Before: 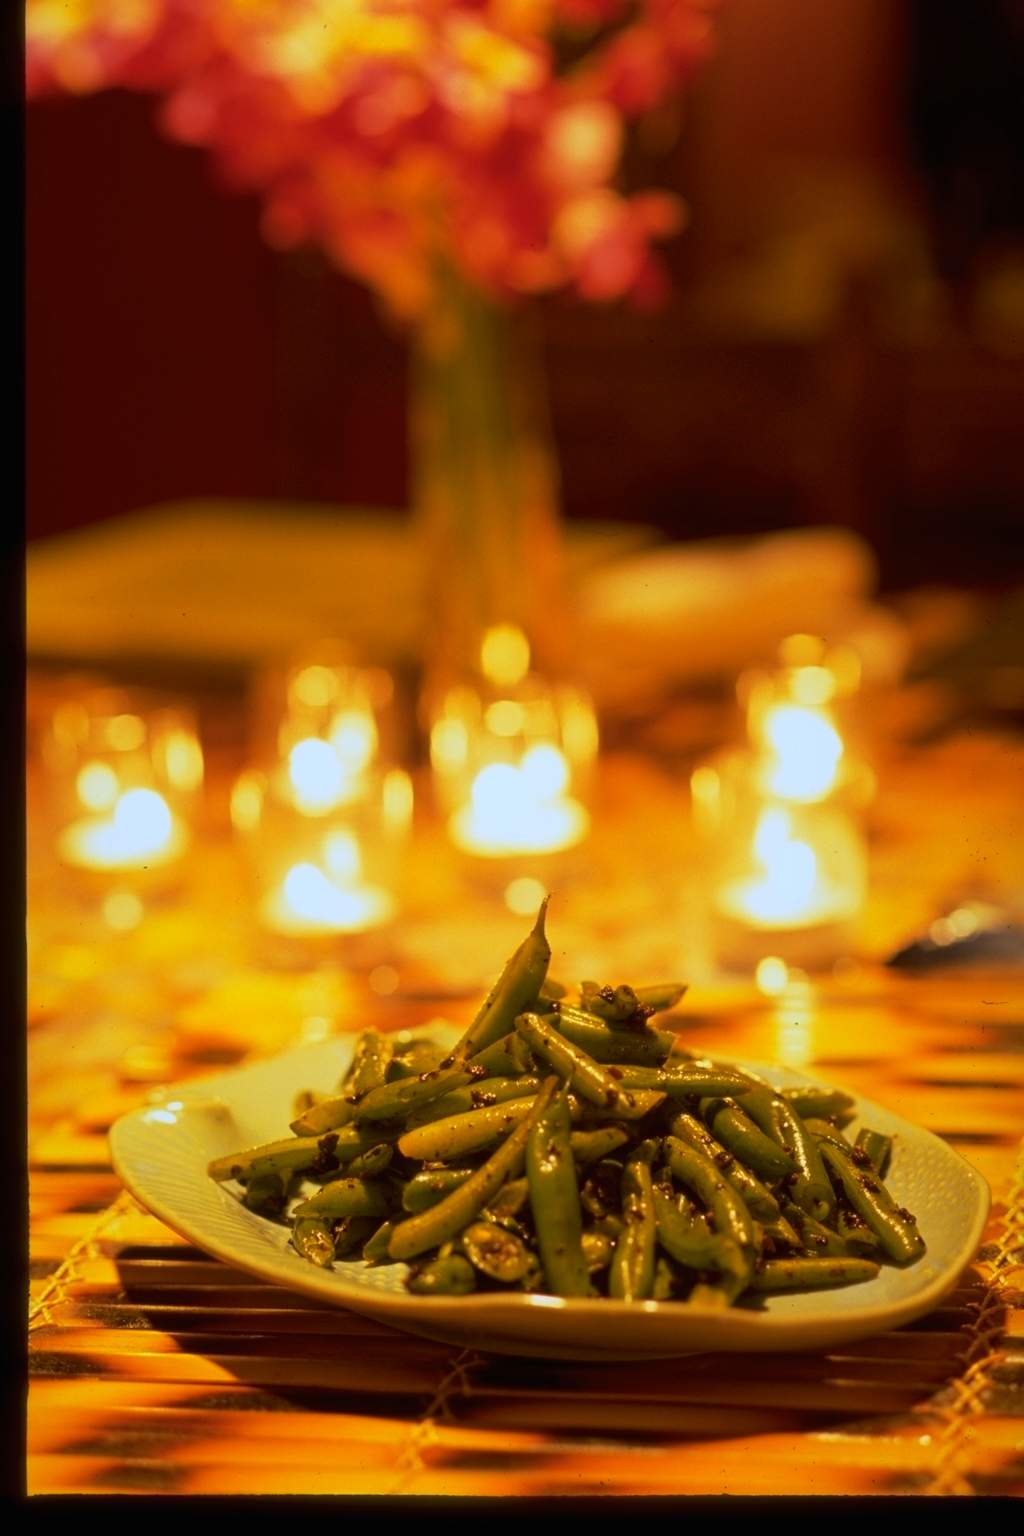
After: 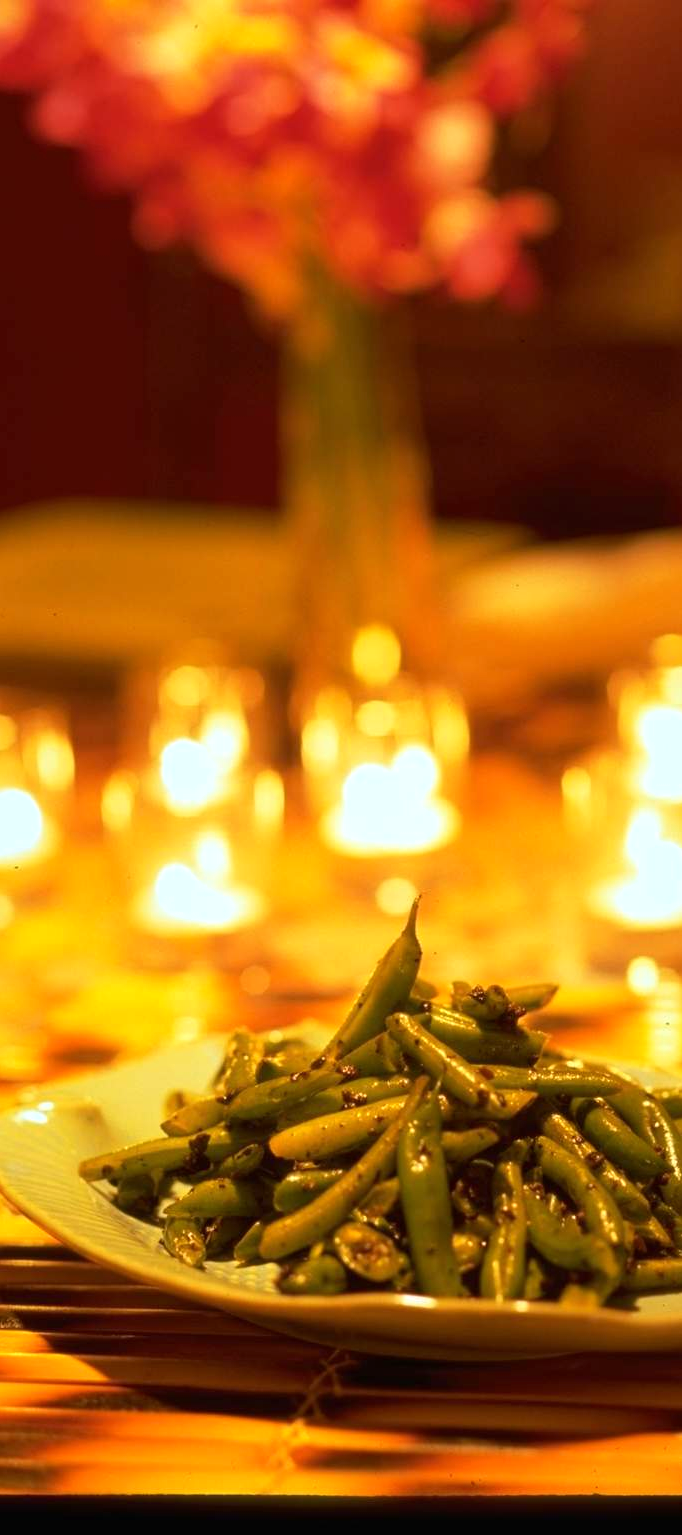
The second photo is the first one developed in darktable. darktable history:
crop and rotate: left 12.648%, right 20.685%
exposure: exposure 0.376 EV, compensate highlight preservation false
